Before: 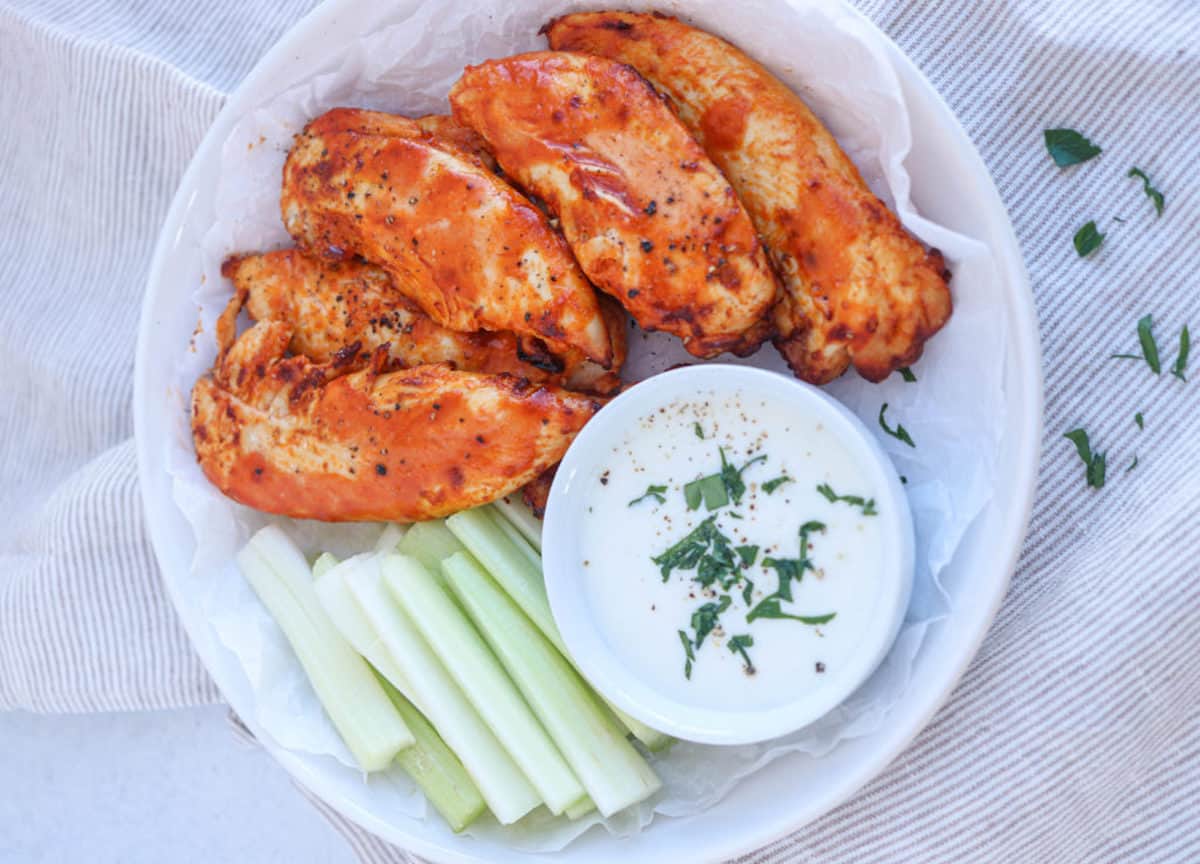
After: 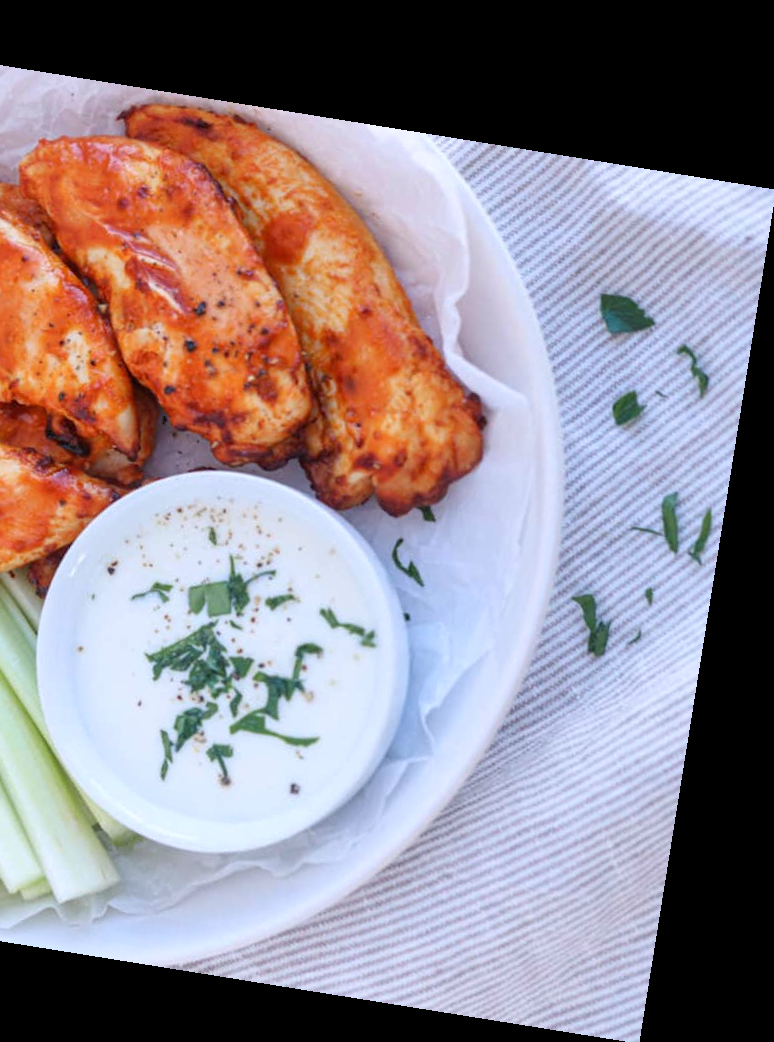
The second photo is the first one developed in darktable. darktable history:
white balance: red 1.009, blue 1.027
rotate and perspective: rotation 9.12°, automatic cropping off
crop: left 41.402%
